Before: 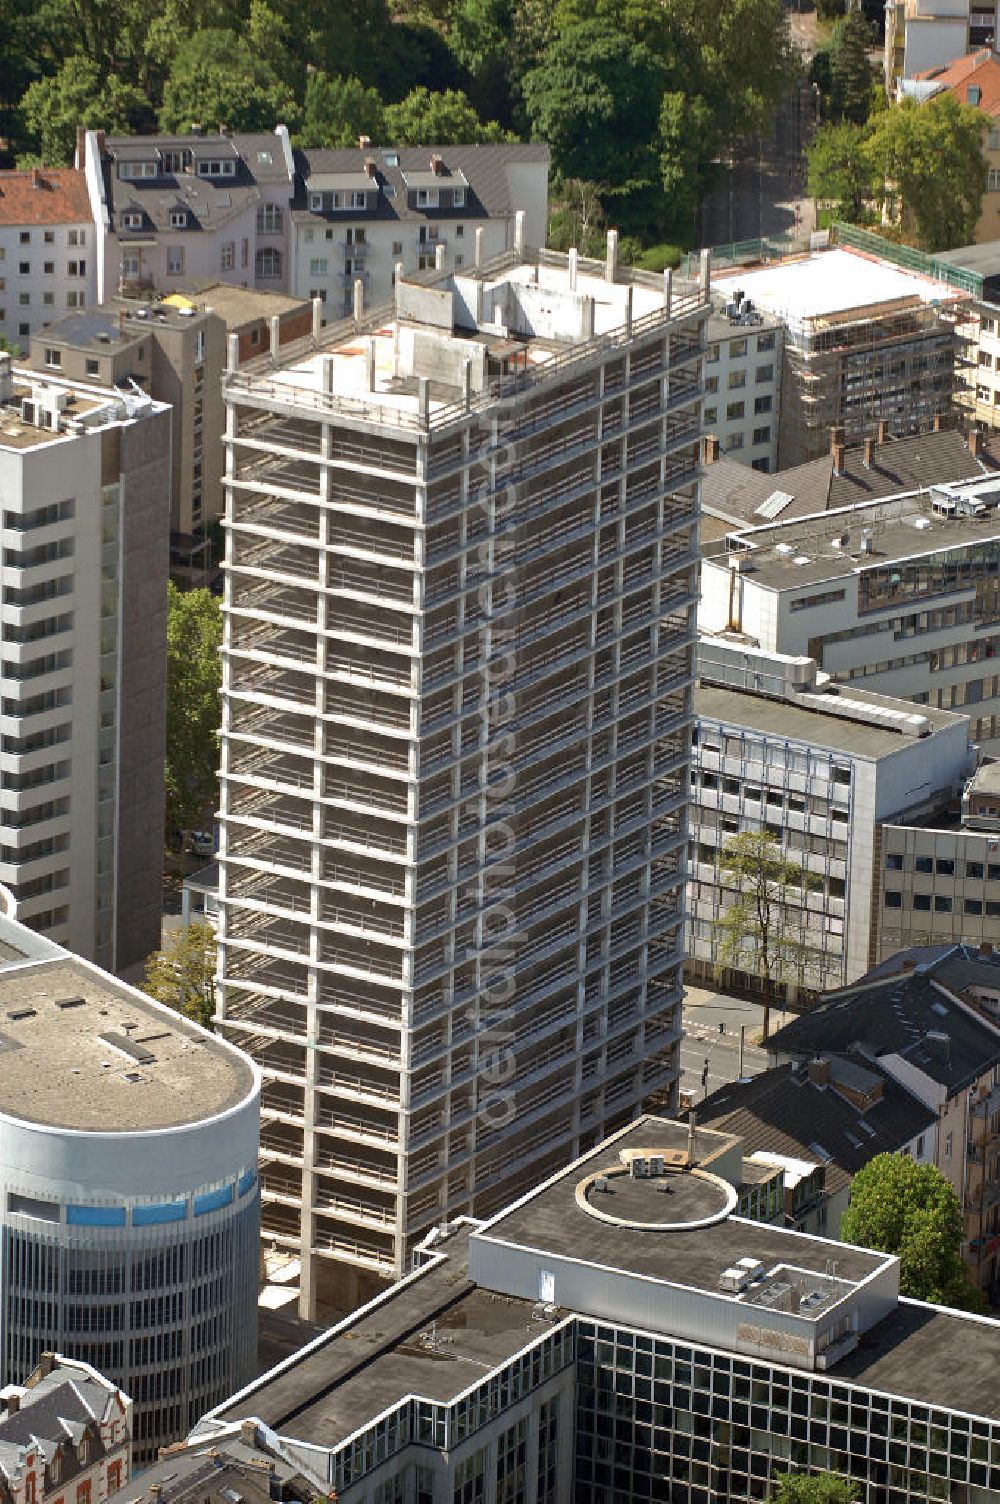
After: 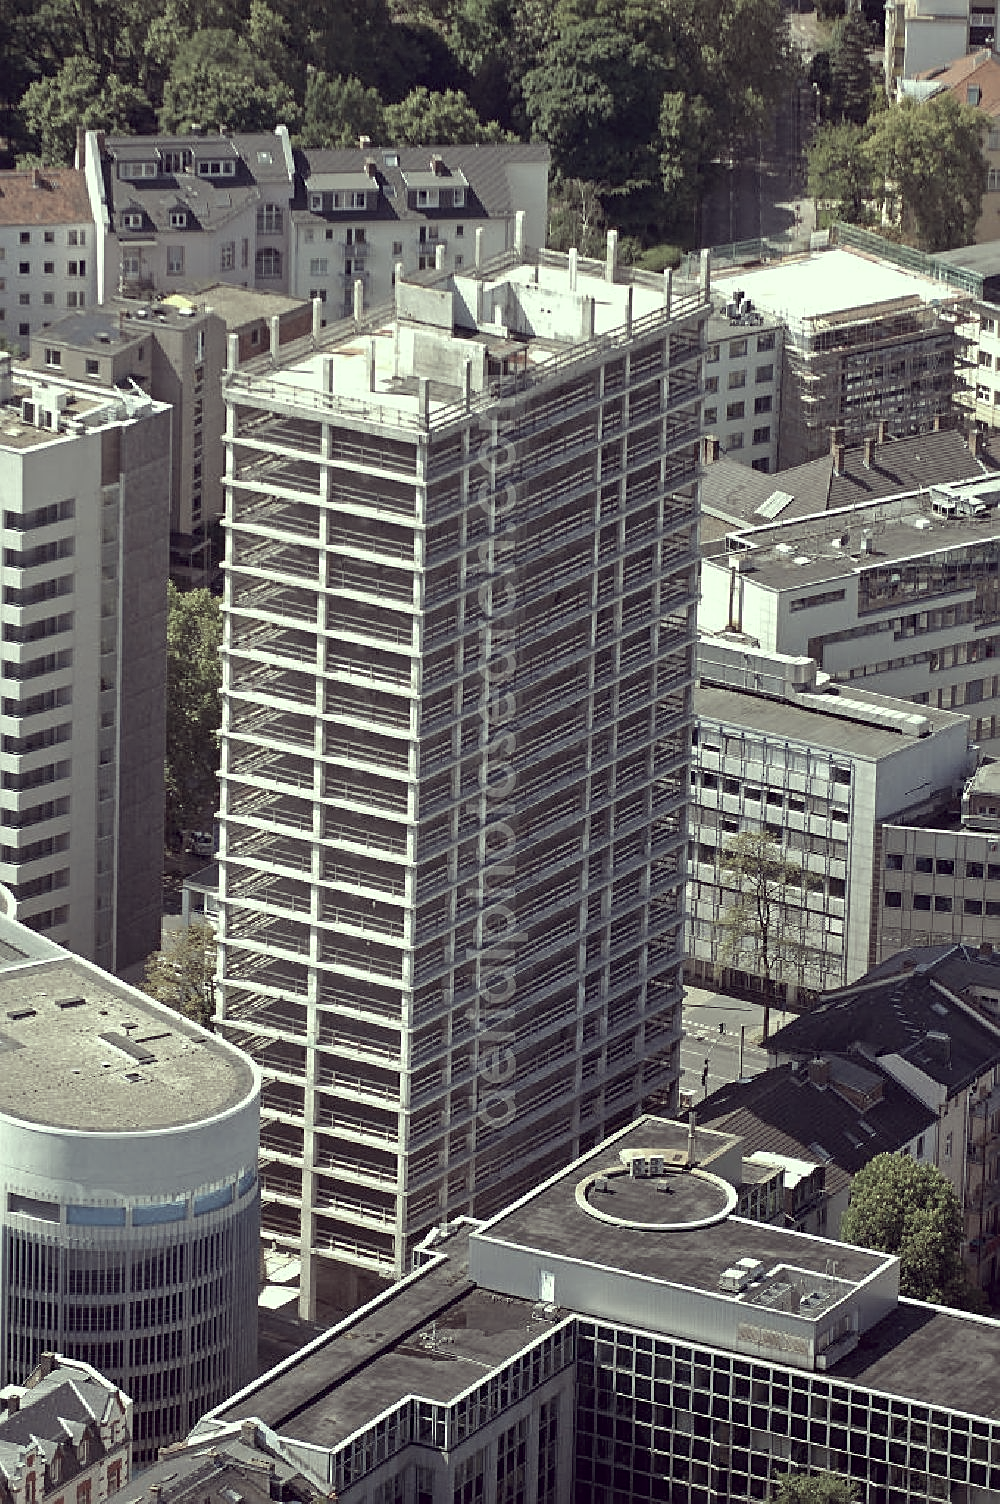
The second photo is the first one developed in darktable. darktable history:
color correction: highlights a* -20.38, highlights b* 20.81, shadows a* 19.4, shadows b* -20.45, saturation 0.43
sharpen: amount 0.497
